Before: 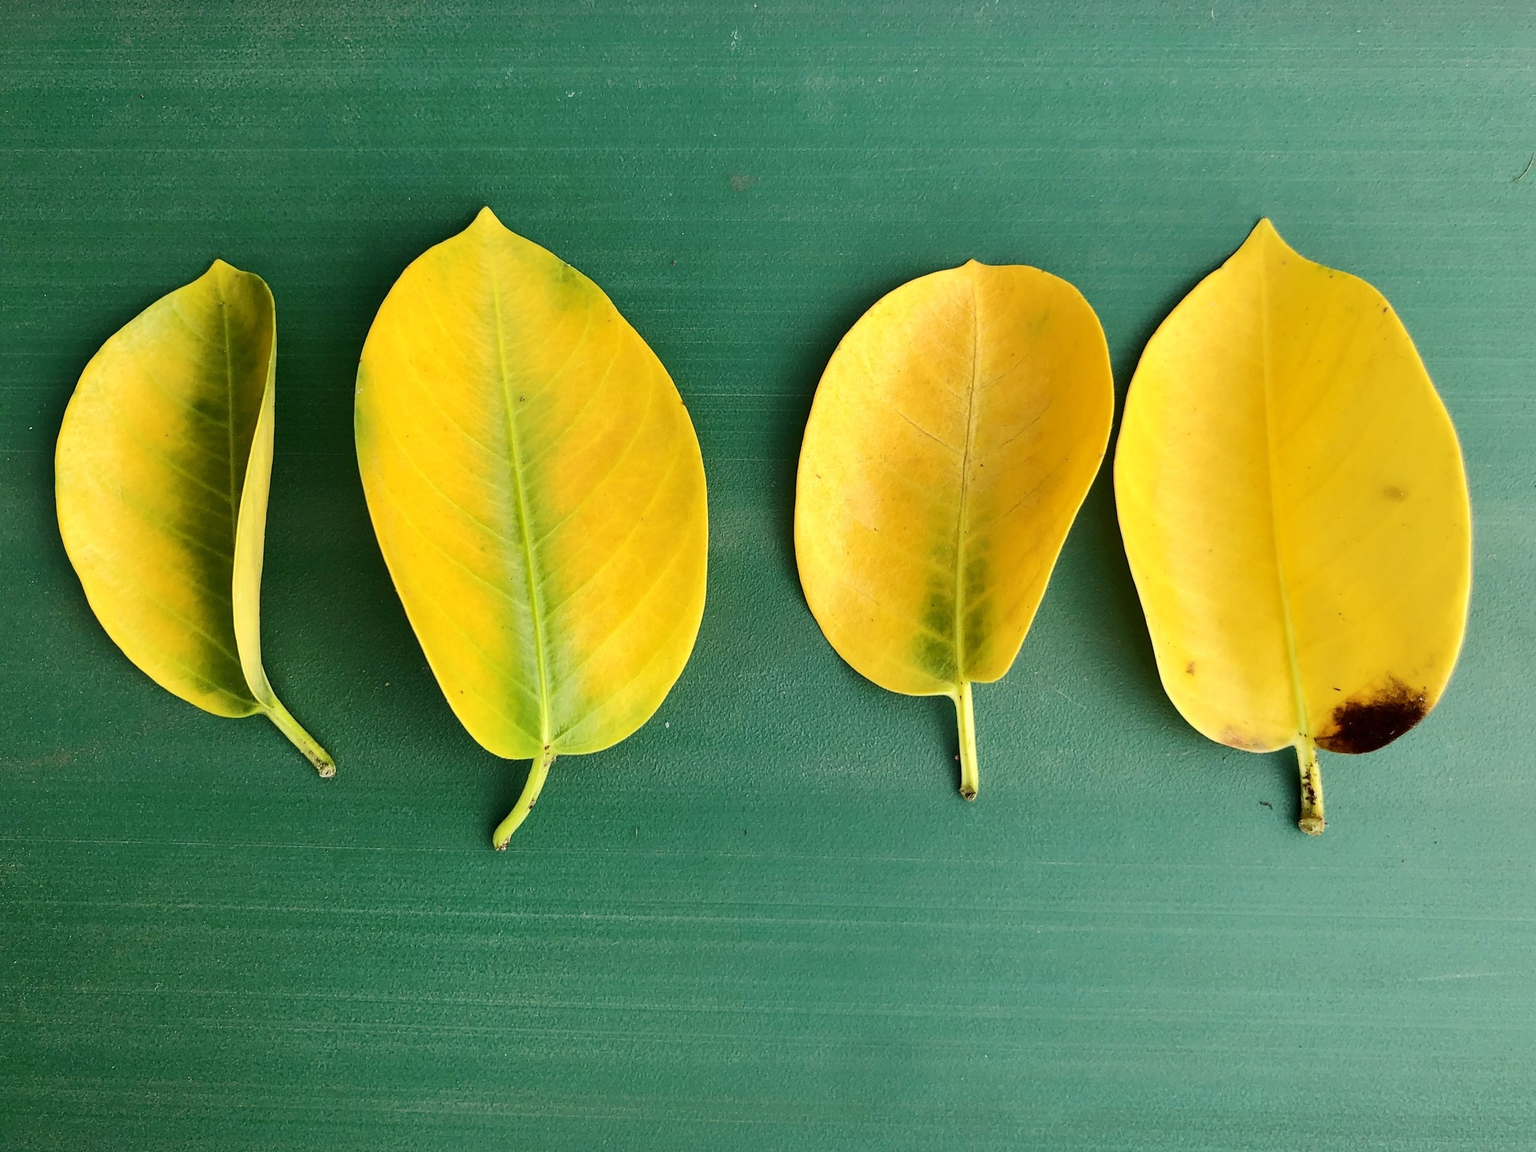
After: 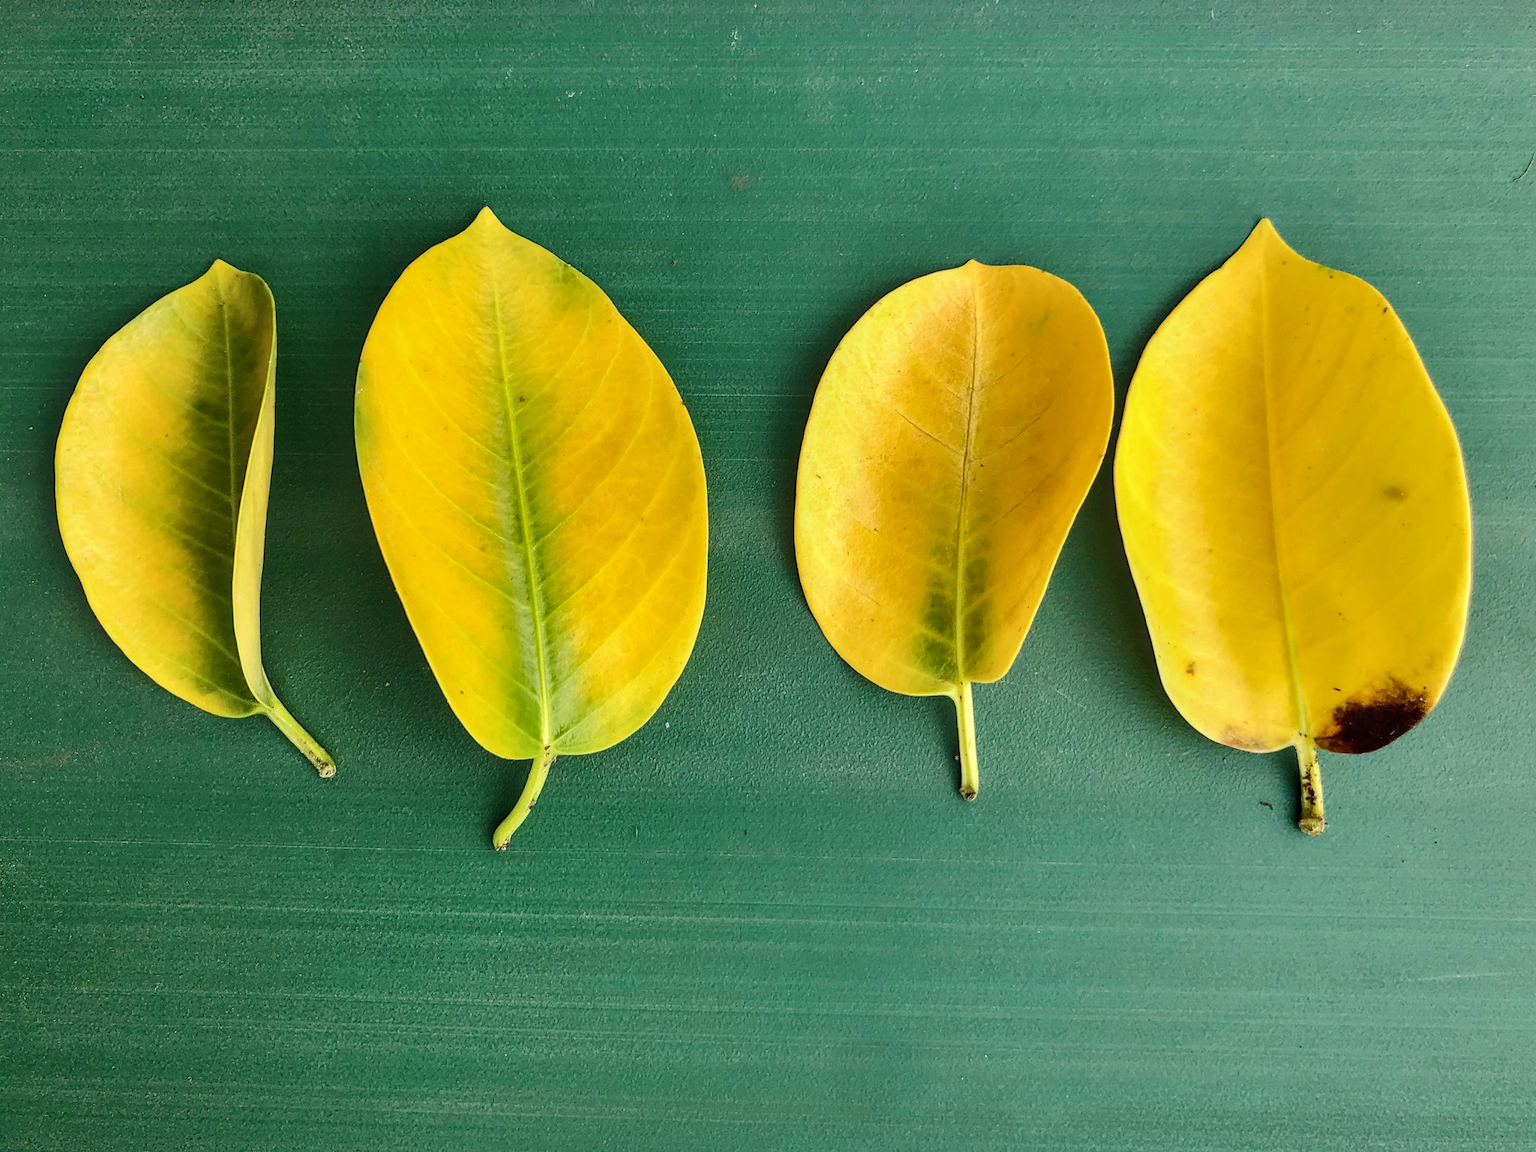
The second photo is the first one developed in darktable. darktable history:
color balance rgb: perceptual saturation grading › global saturation 0.992%
local contrast: on, module defaults
shadows and highlights: shadows 43.51, white point adjustment -1.39, soften with gaussian
